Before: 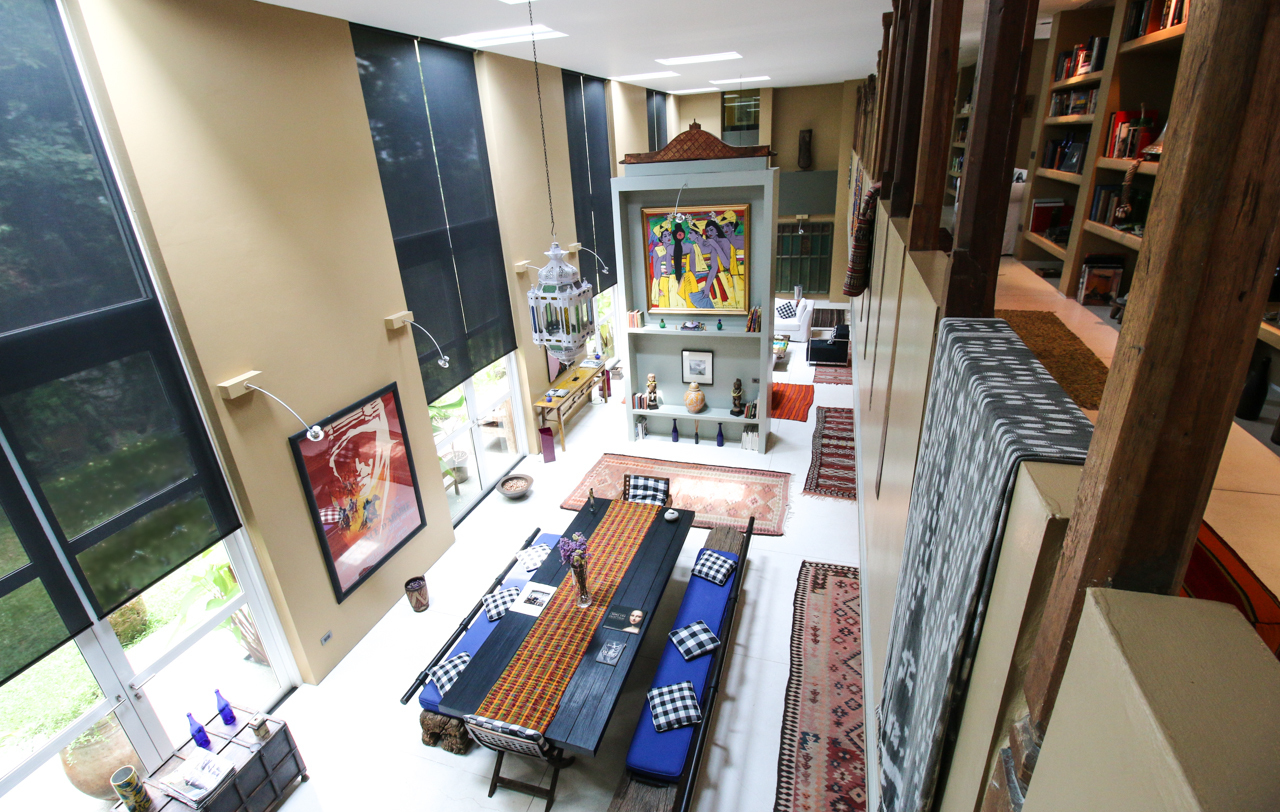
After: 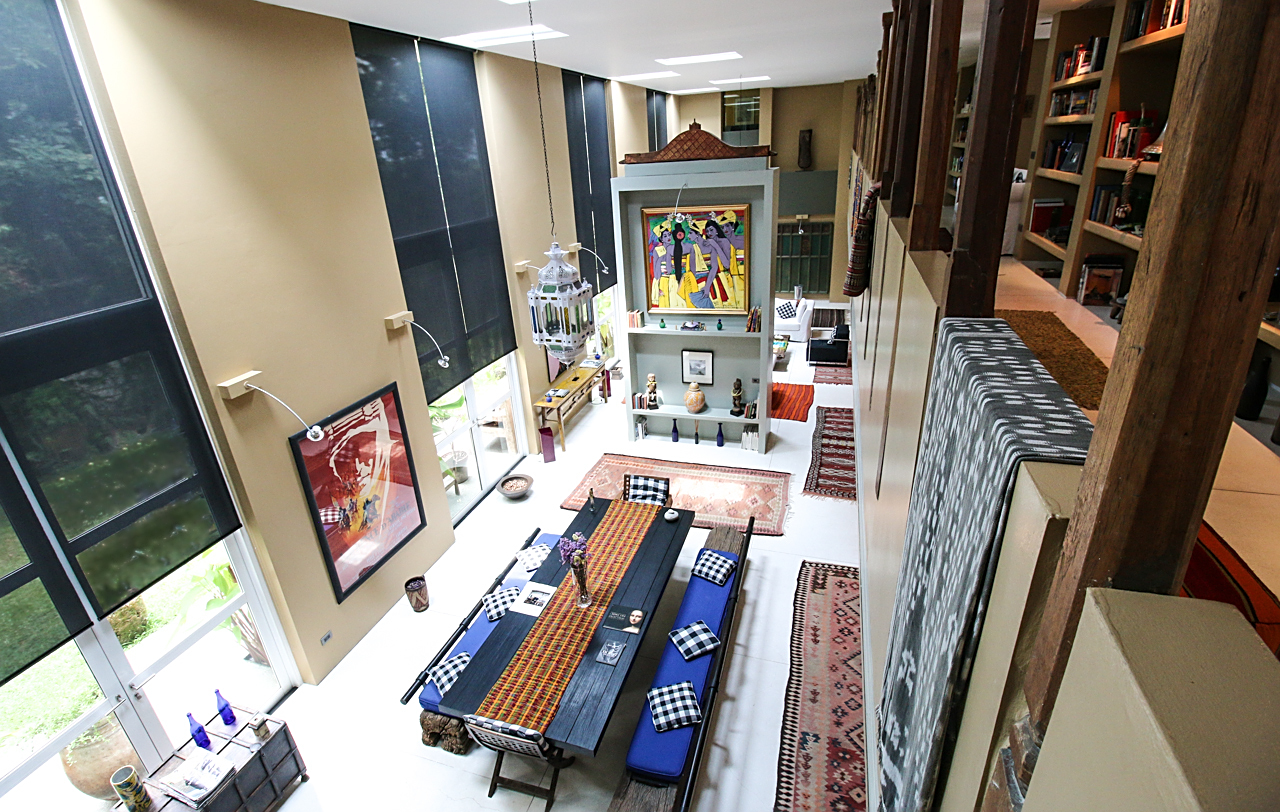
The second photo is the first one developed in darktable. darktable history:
sharpen: amount 0.499
